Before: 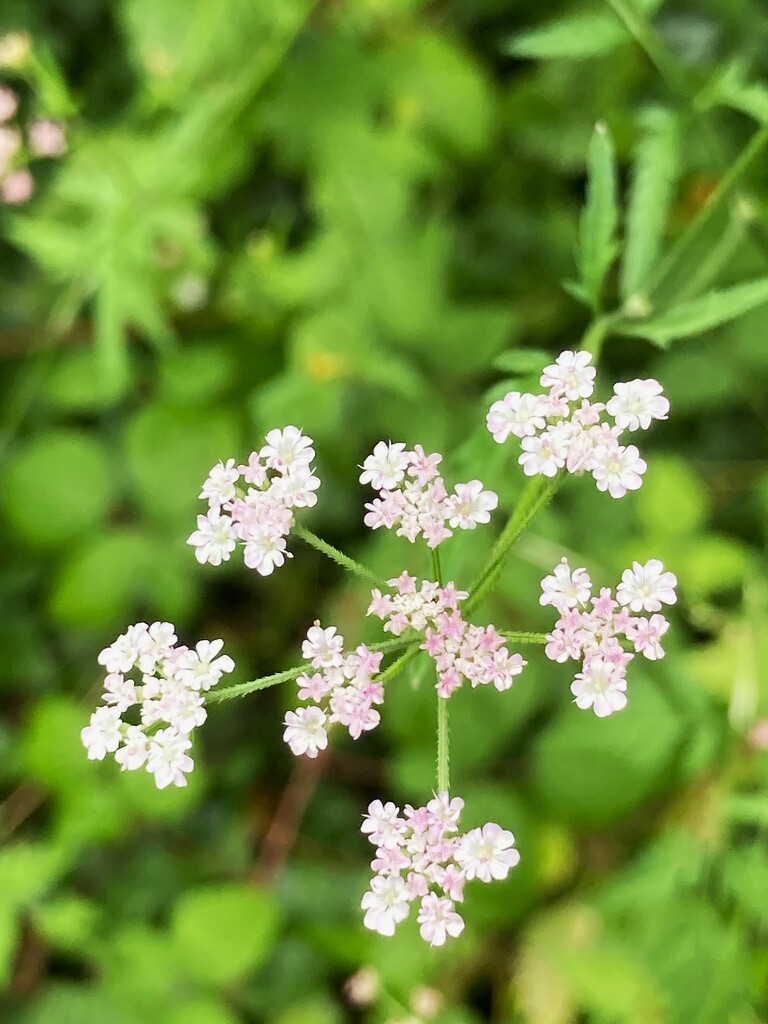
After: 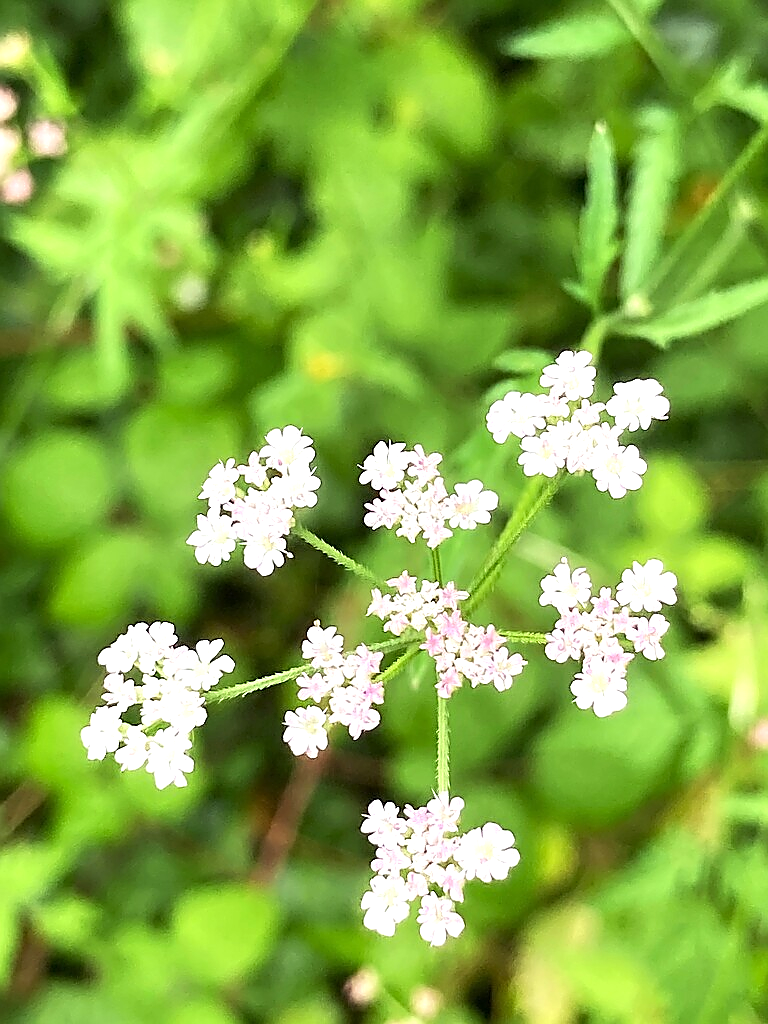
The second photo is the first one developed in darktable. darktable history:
sharpen: radius 1.389, amount 1.246, threshold 0.667
exposure: exposure 0.601 EV, compensate exposure bias true, compensate highlight preservation false
